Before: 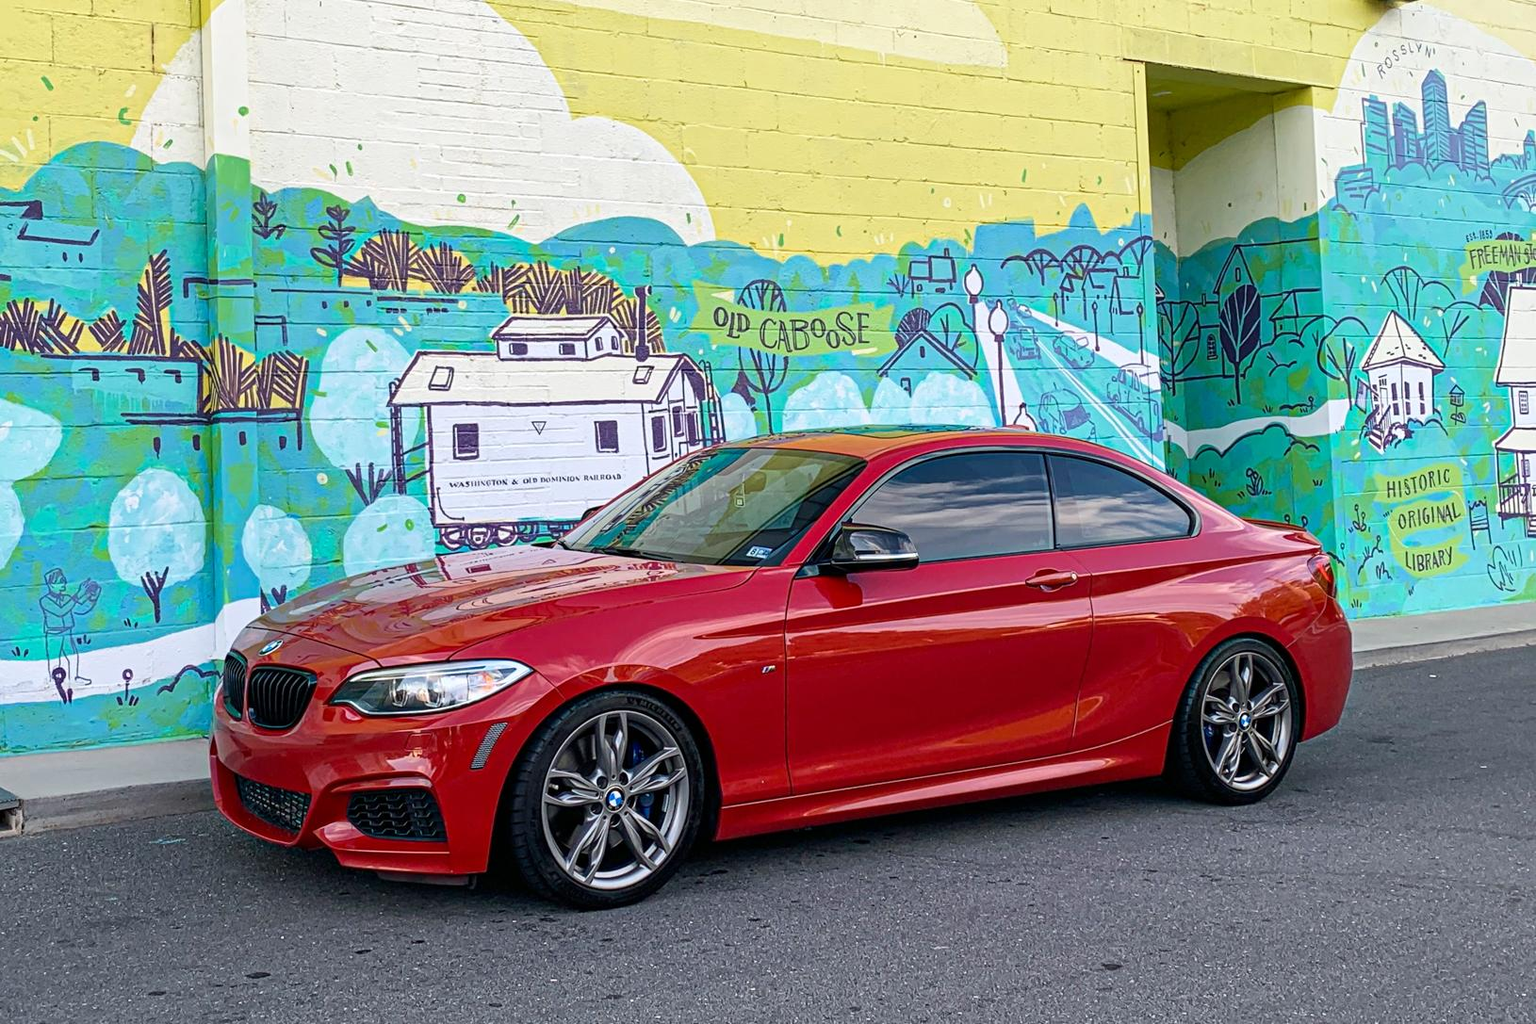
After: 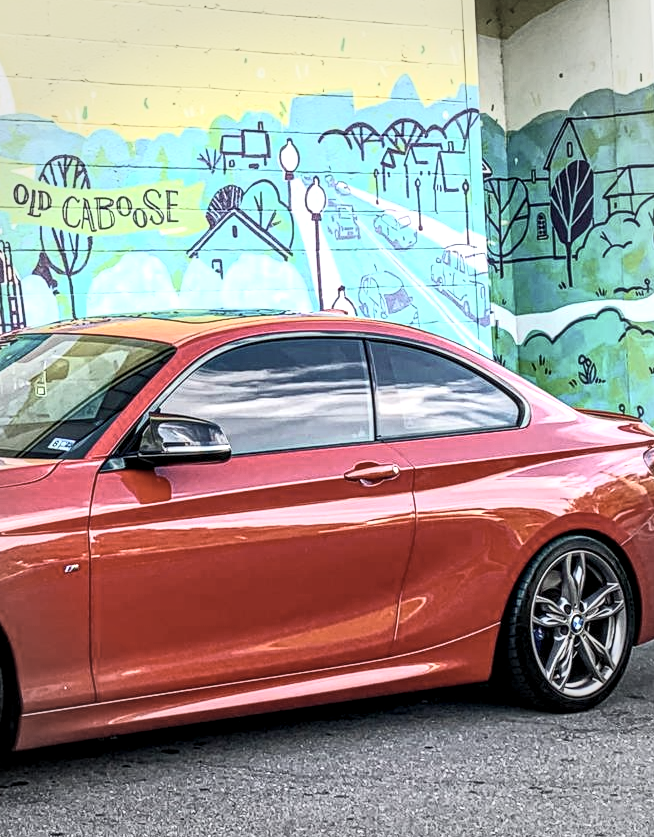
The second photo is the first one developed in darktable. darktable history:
contrast brightness saturation: contrast 0.442, brightness 0.56, saturation -0.201
vignetting: fall-off start 68.76%, fall-off radius 29.55%, brightness -0.206, width/height ratio 0.991, shape 0.844
crop: left 45.685%, top 13.119%, right 14.177%, bottom 9.811%
local contrast: detail 150%
